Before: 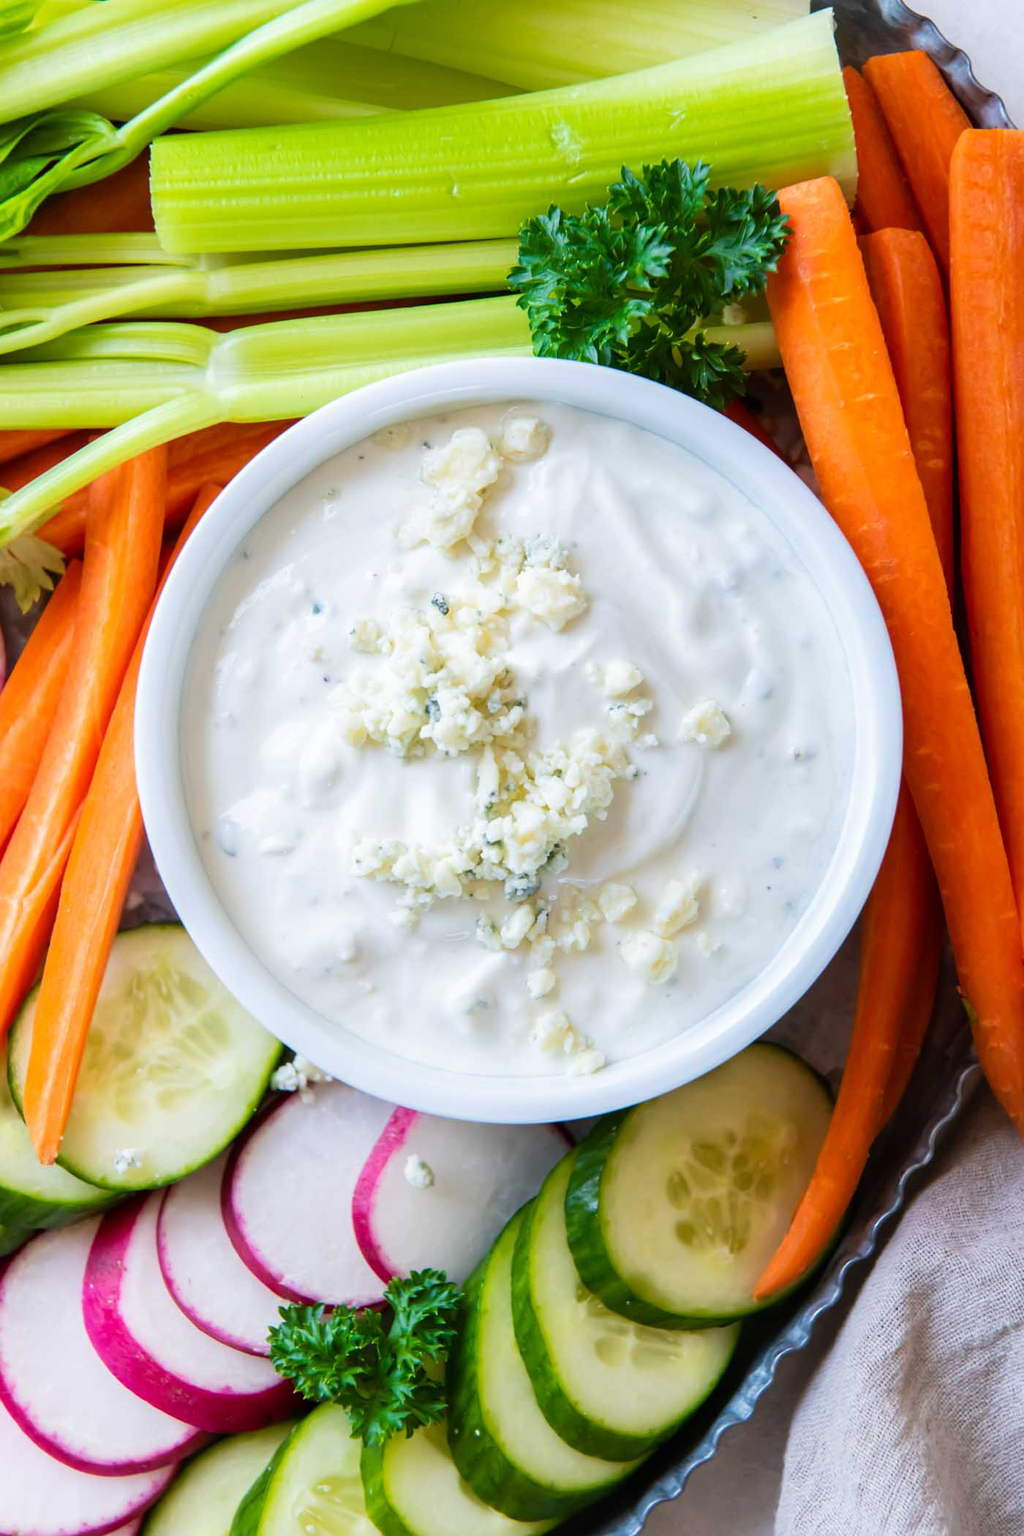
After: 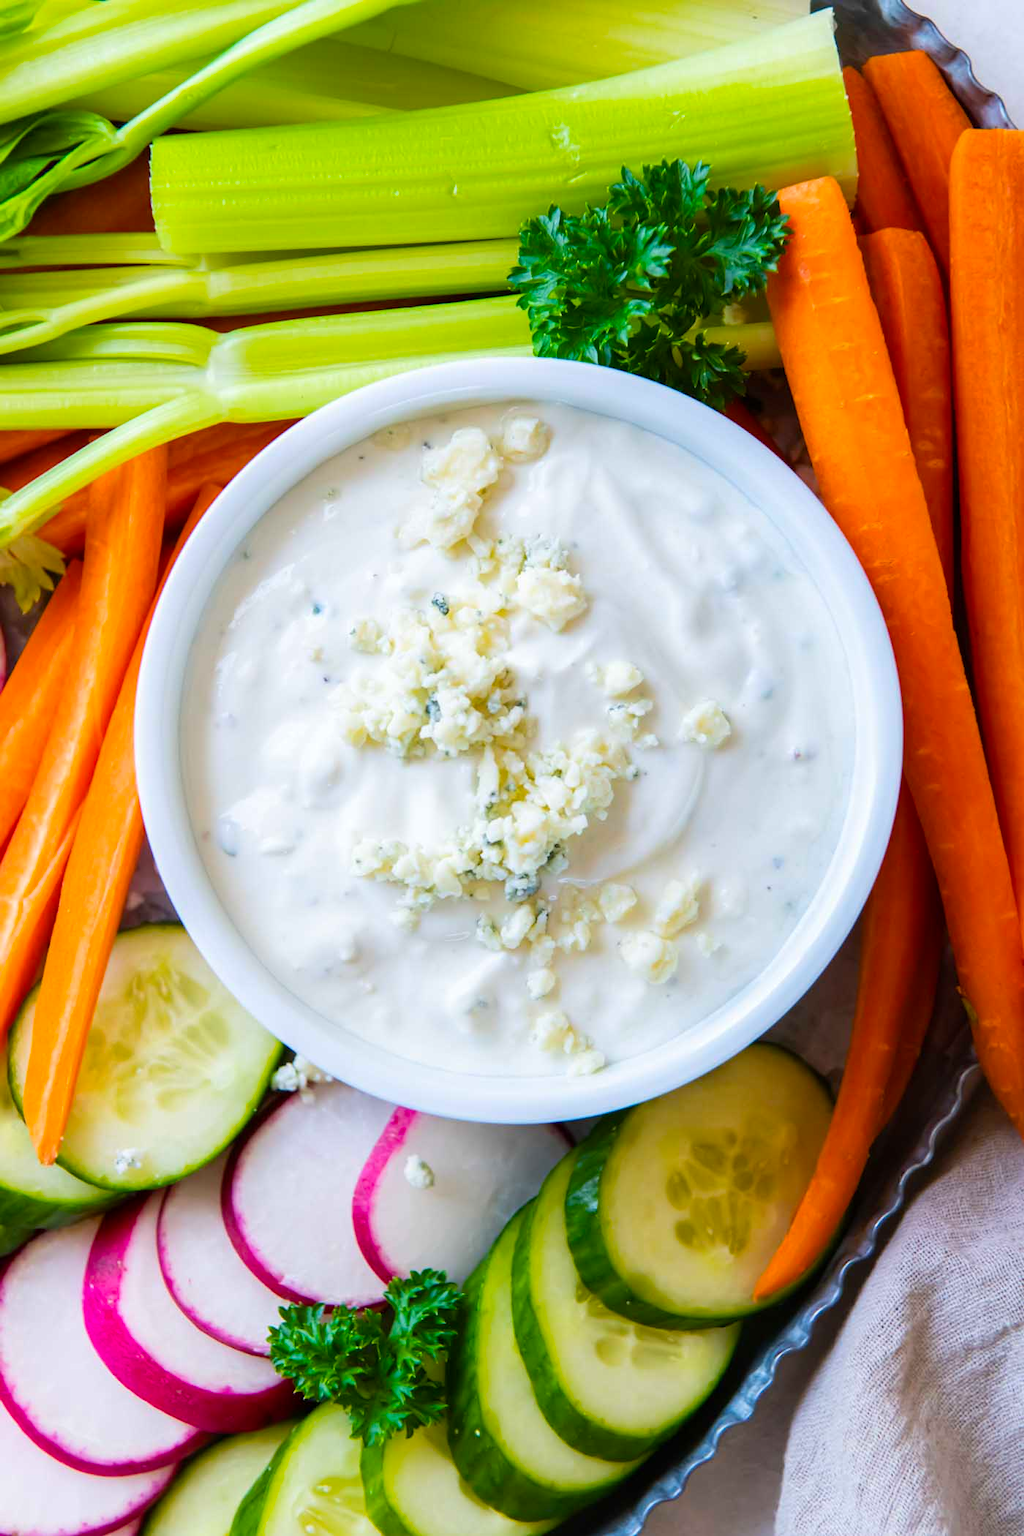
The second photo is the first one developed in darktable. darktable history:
color balance rgb: perceptual saturation grading › global saturation 19.942%, global vibrance 20%
